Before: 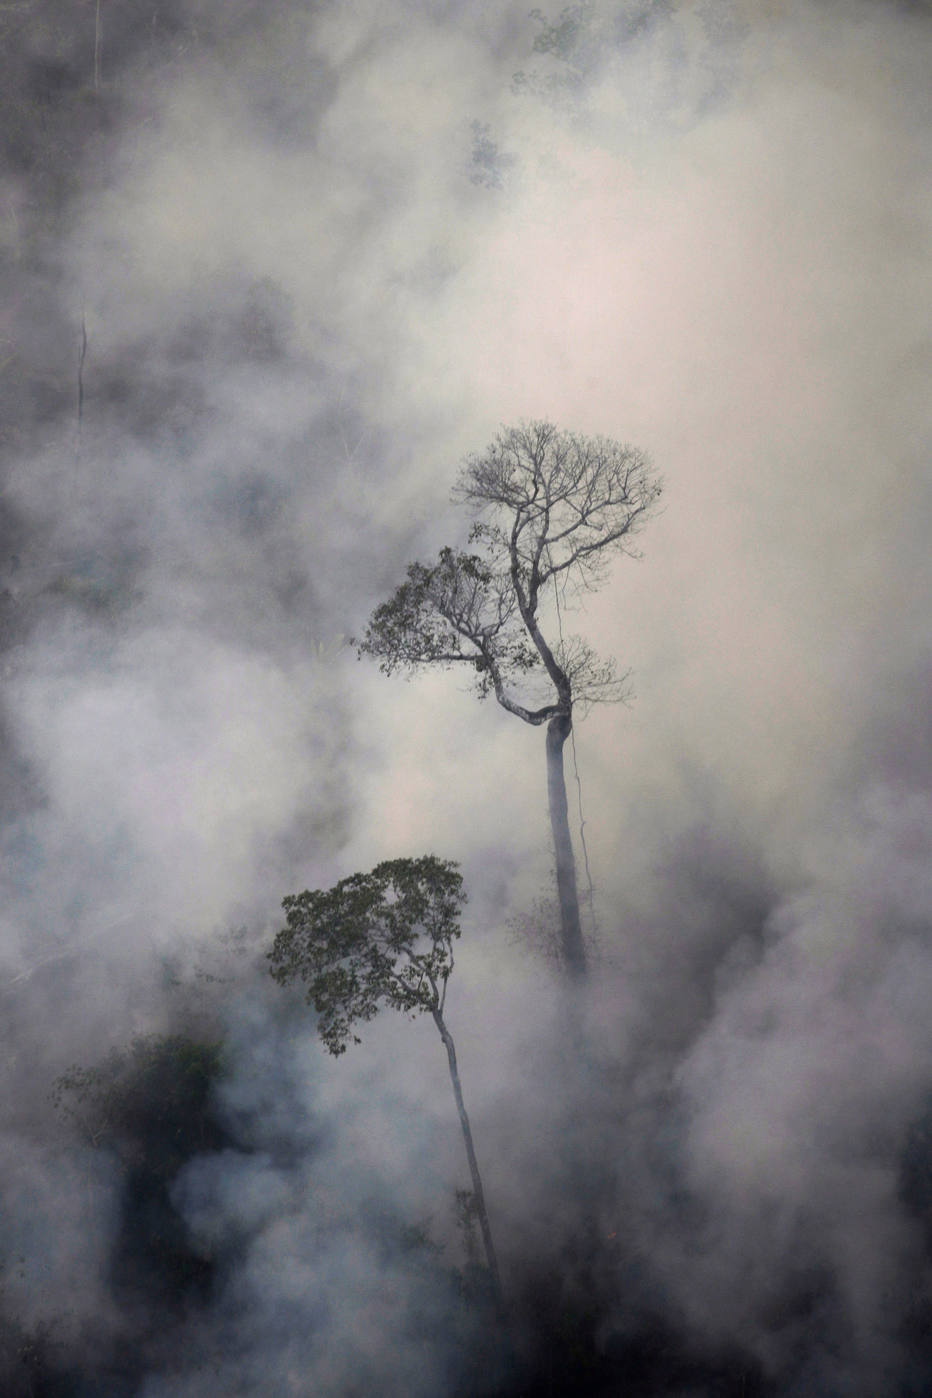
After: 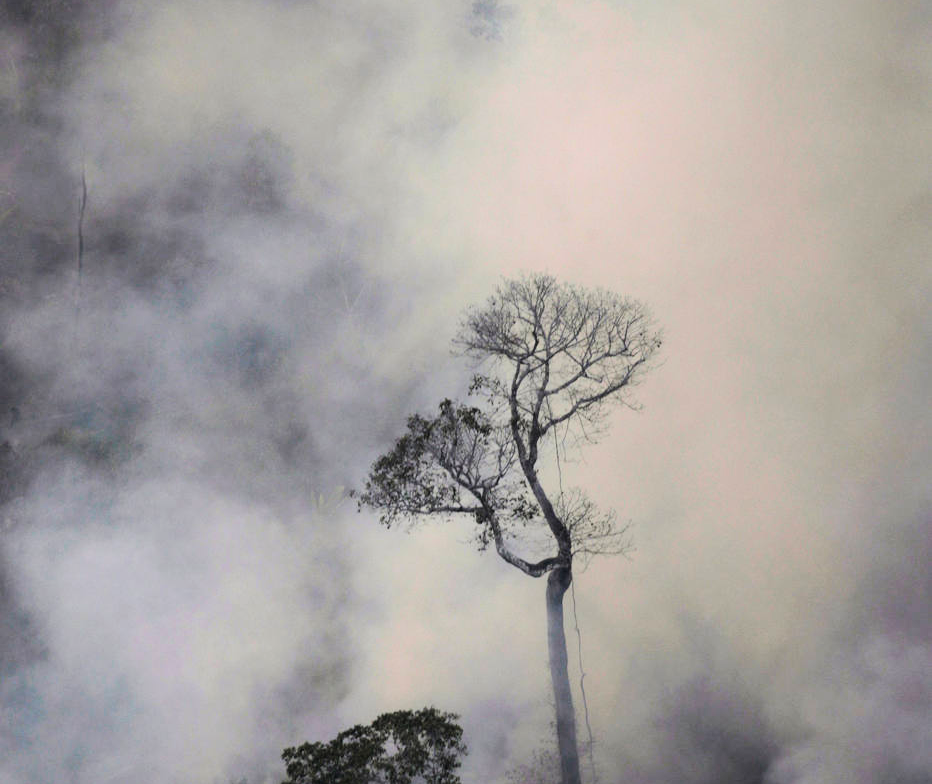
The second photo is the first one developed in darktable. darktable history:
color balance rgb: perceptual saturation grading › global saturation 20%, global vibrance 20%
filmic rgb: hardness 4.17, contrast 1.364, color science v6 (2022)
crop and rotate: top 10.605%, bottom 33.274%
